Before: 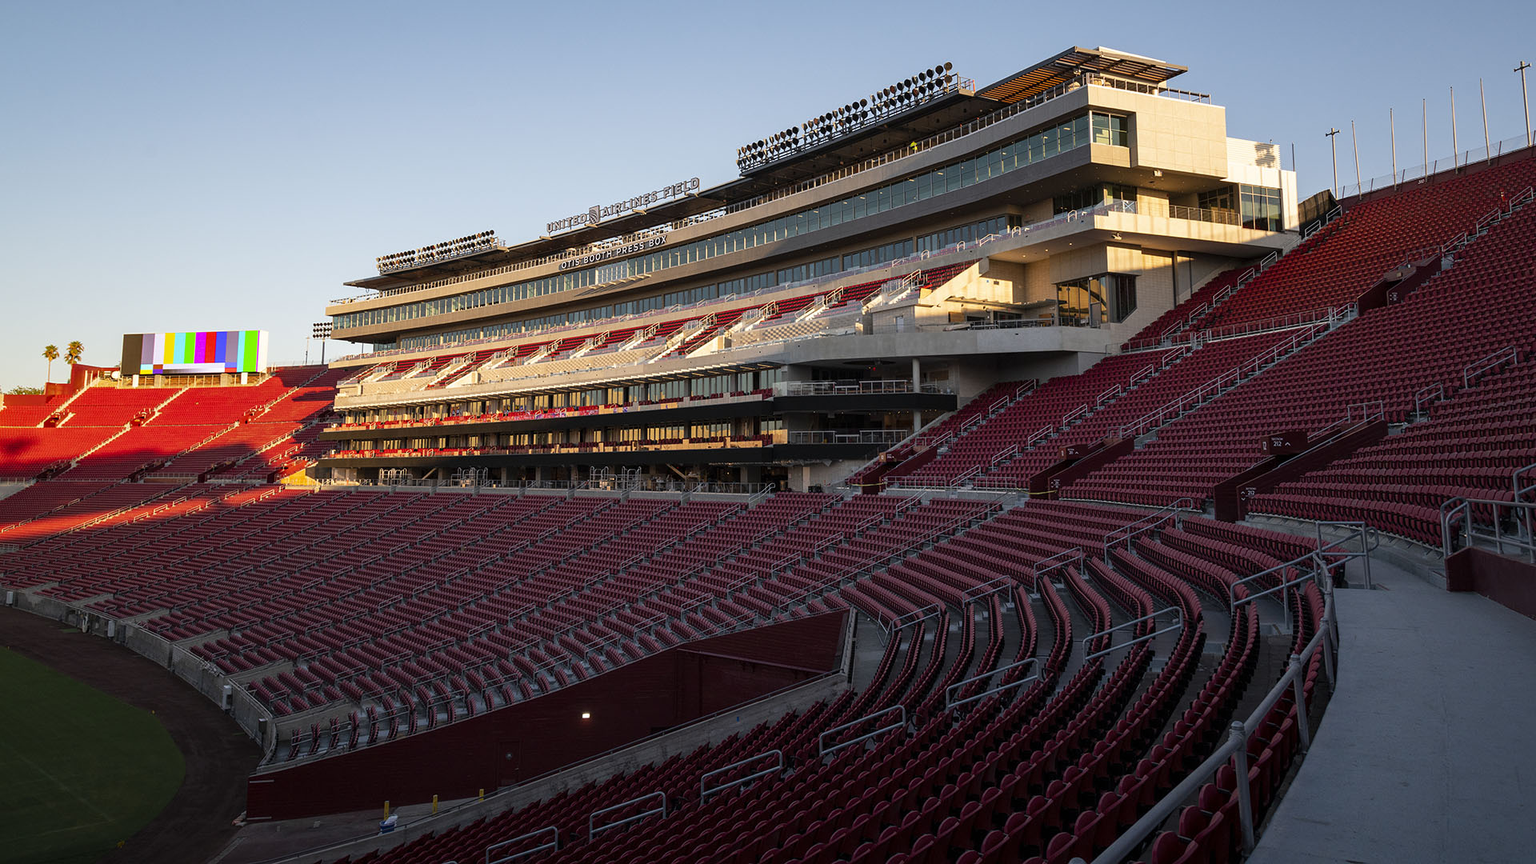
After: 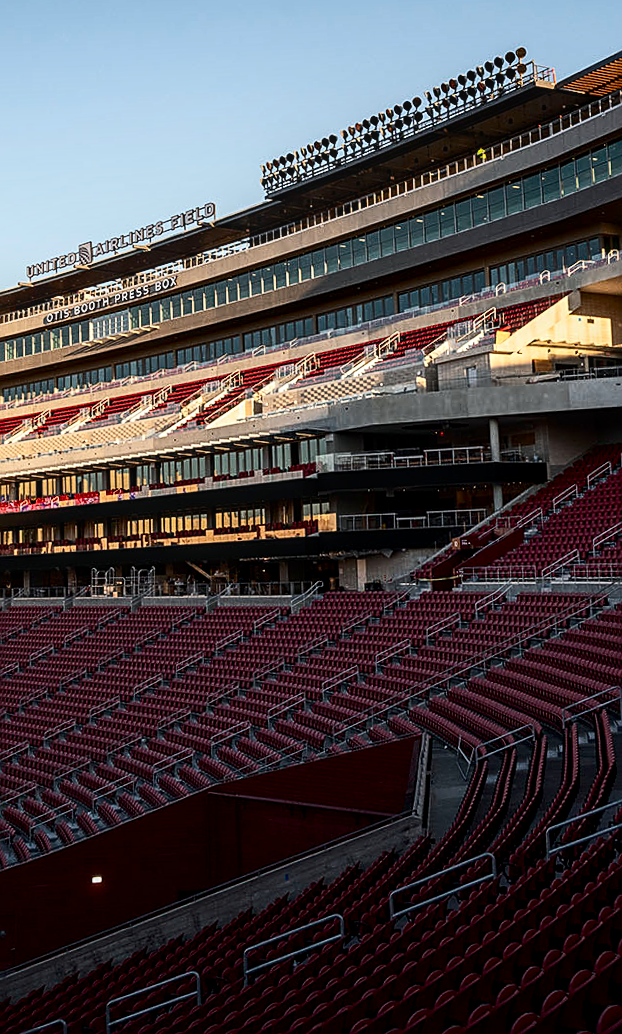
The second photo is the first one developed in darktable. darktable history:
rotate and perspective: rotation -2°, crop left 0.022, crop right 0.978, crop top 0.049, crop bottom 0.951
crop: left 33.36%, right 33.36%
sharpen: on, module defaults
contrast brightness saturation: contrast 0.28
local contrast: on, module defaults
base curve: curves: ch0 [(0, 0) (0.303, 0.277) (1, 1)]
white balance: red 0.978, blue 0.999
